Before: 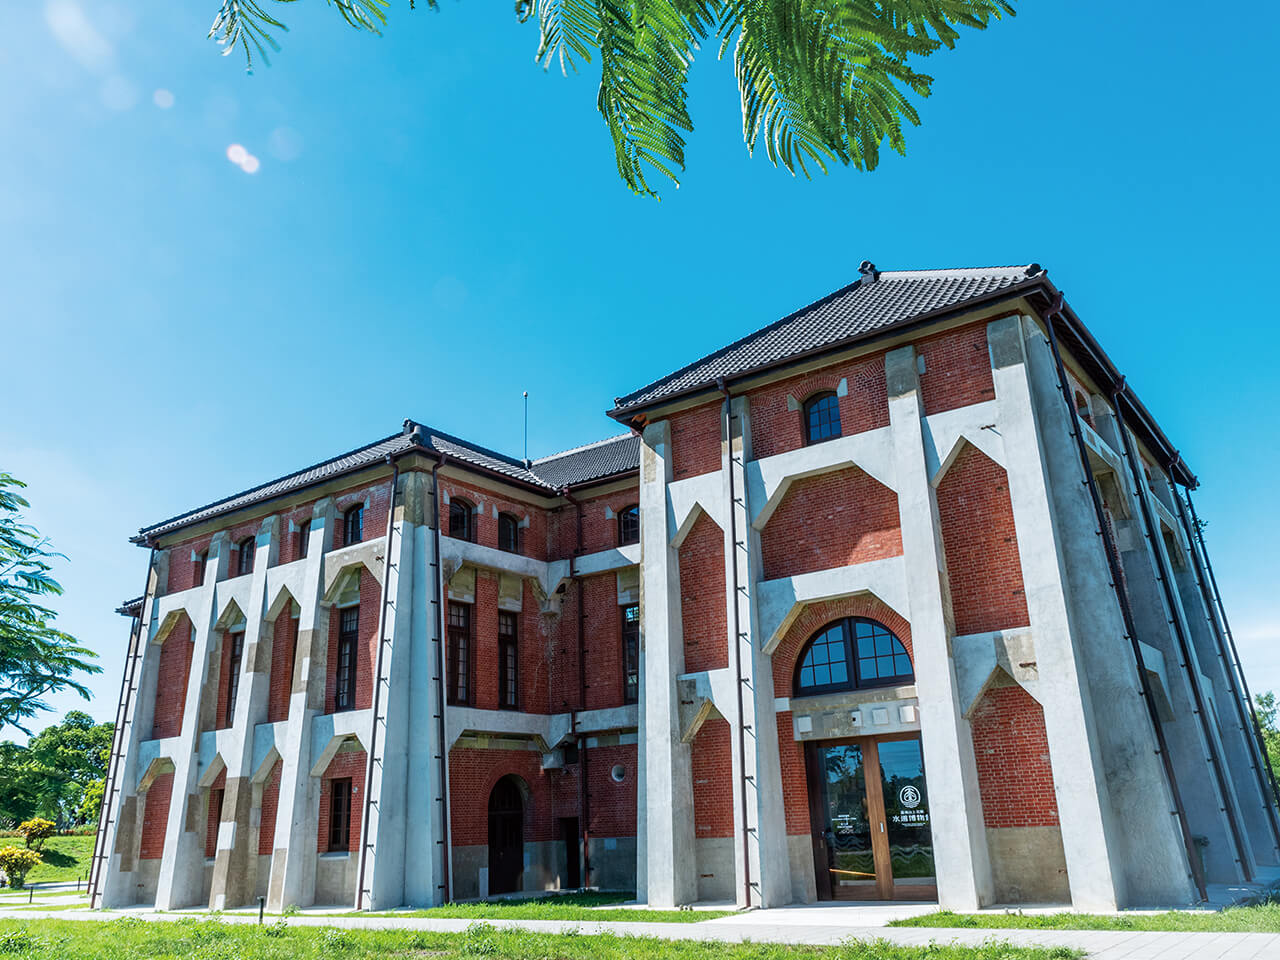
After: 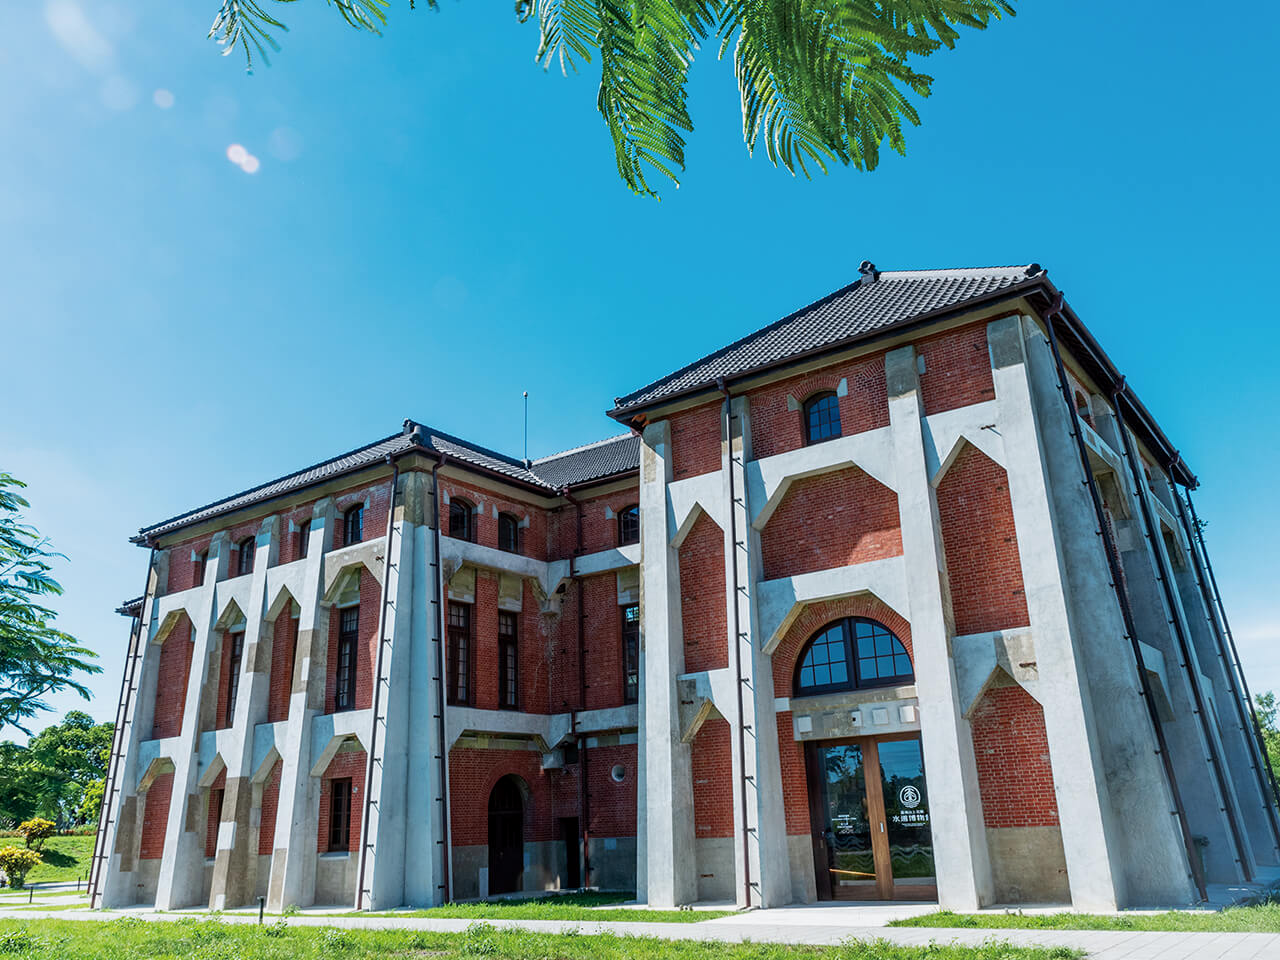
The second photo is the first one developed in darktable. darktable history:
color balance rgb: linear chroma grading › global chroma -0.67%, saturation formula JzAzBz (2021)
exposure: black level correction 0.001, exposure -0.125 EV, compensate exposure bias true, compensate highlight preservation false
